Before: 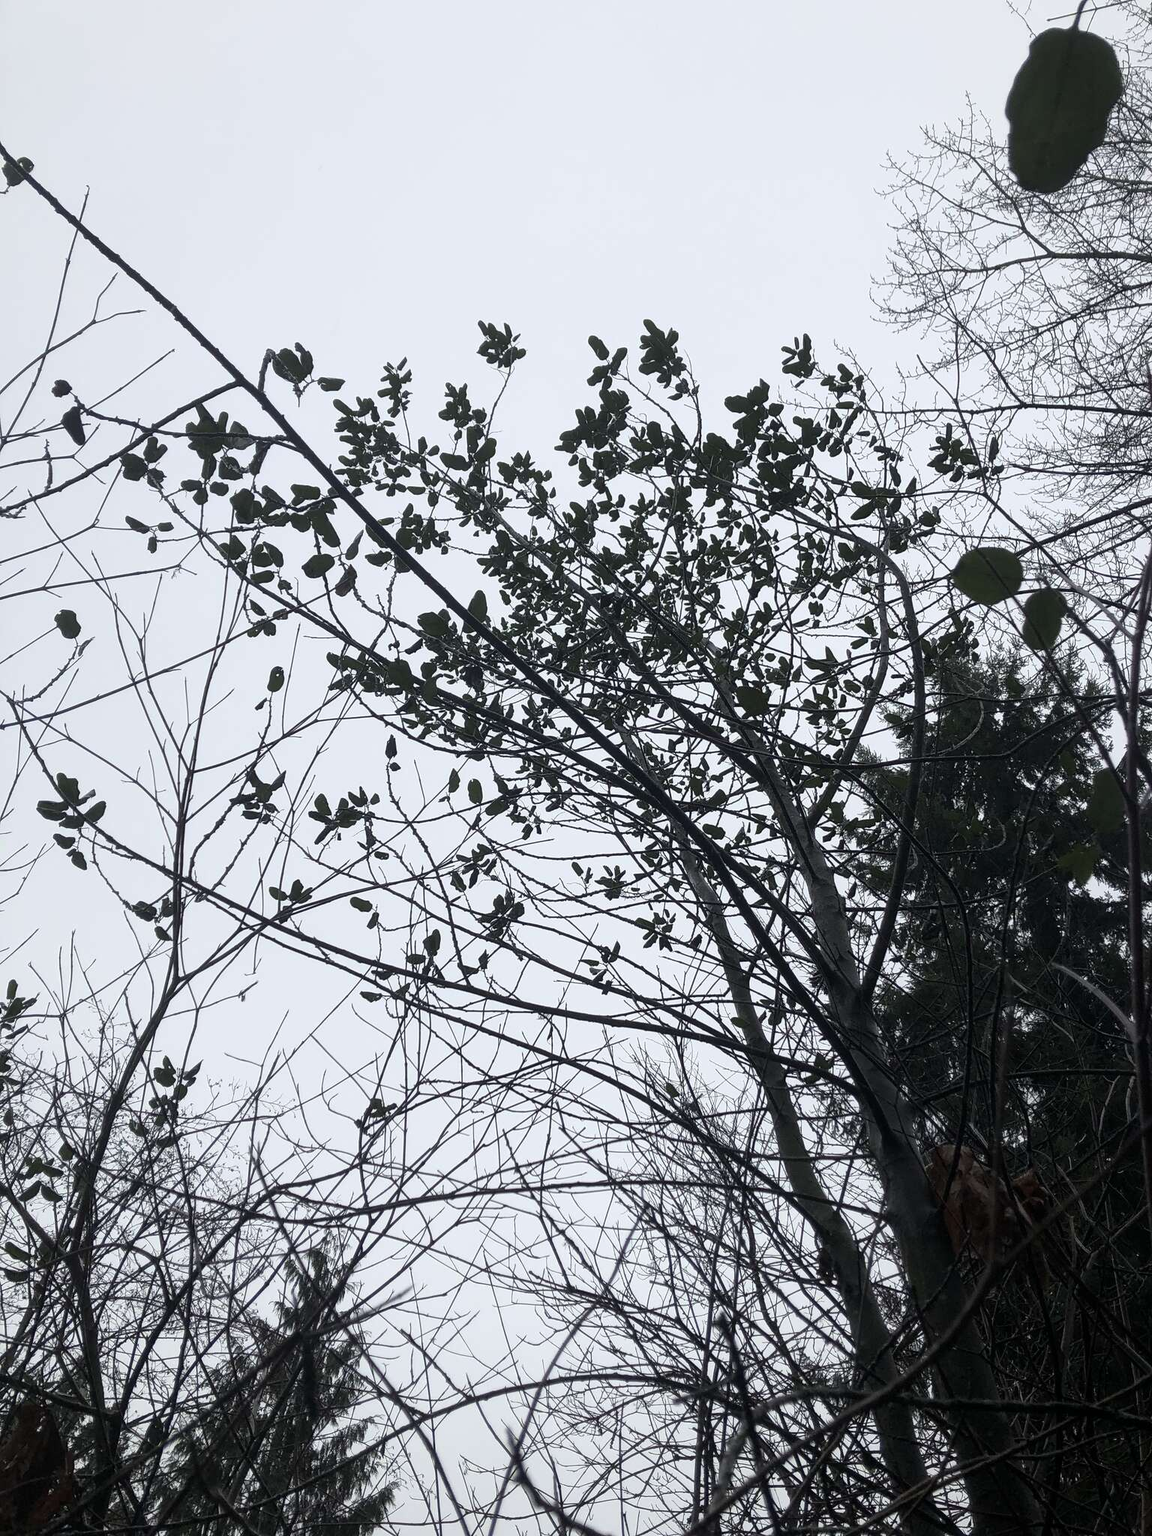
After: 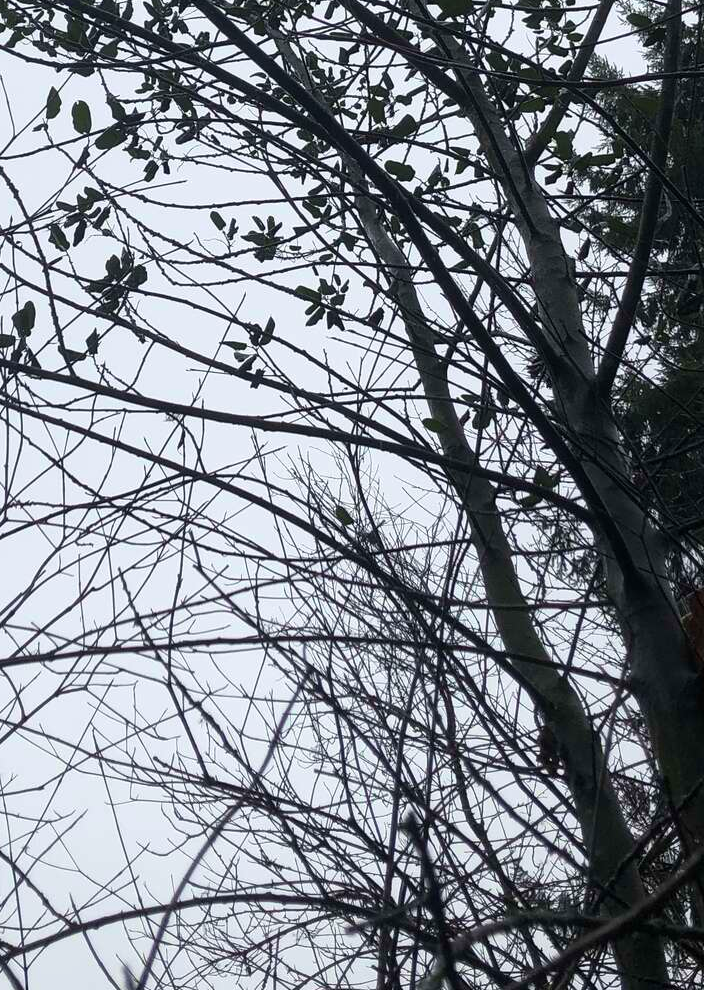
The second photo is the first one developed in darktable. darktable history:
crop: left 35.976%, top 45.819%, right 18.162%, bottom 5.807%
velvia: on, module defaults
levels: mode automatic
